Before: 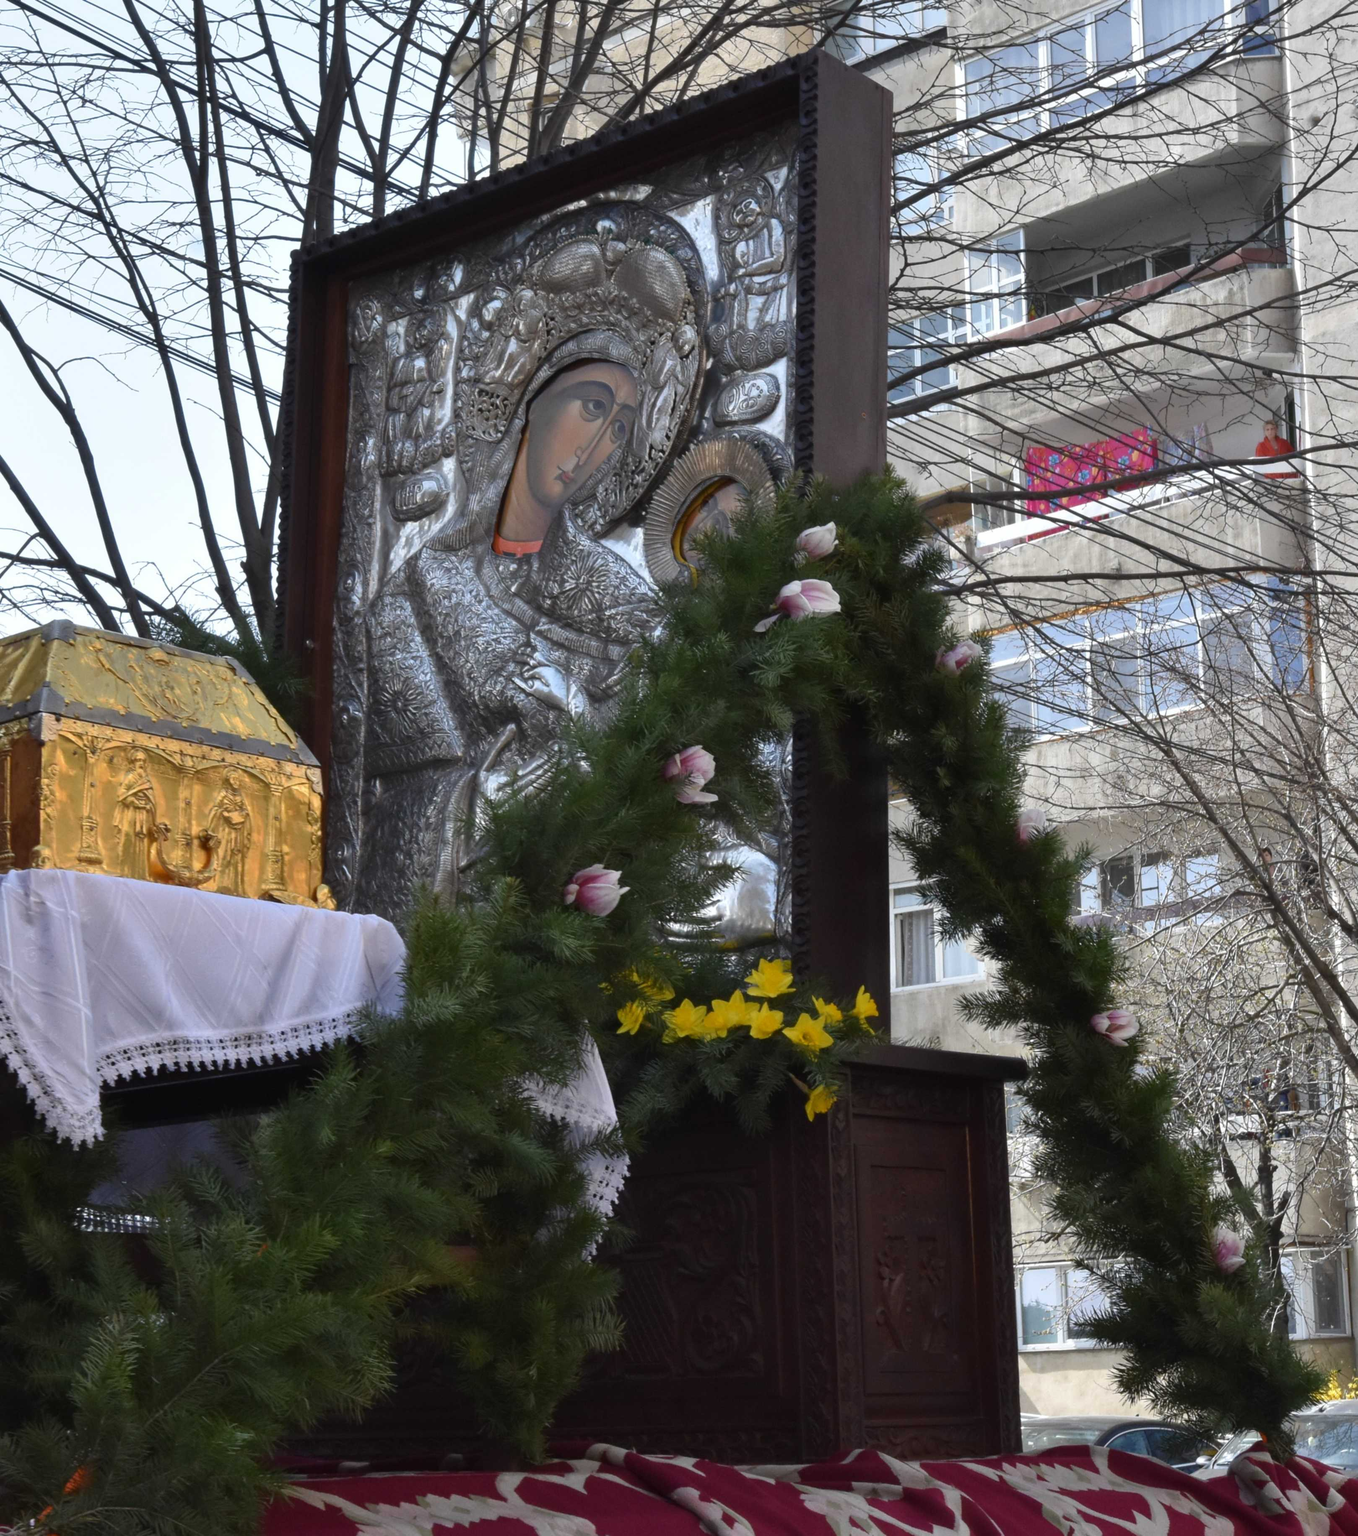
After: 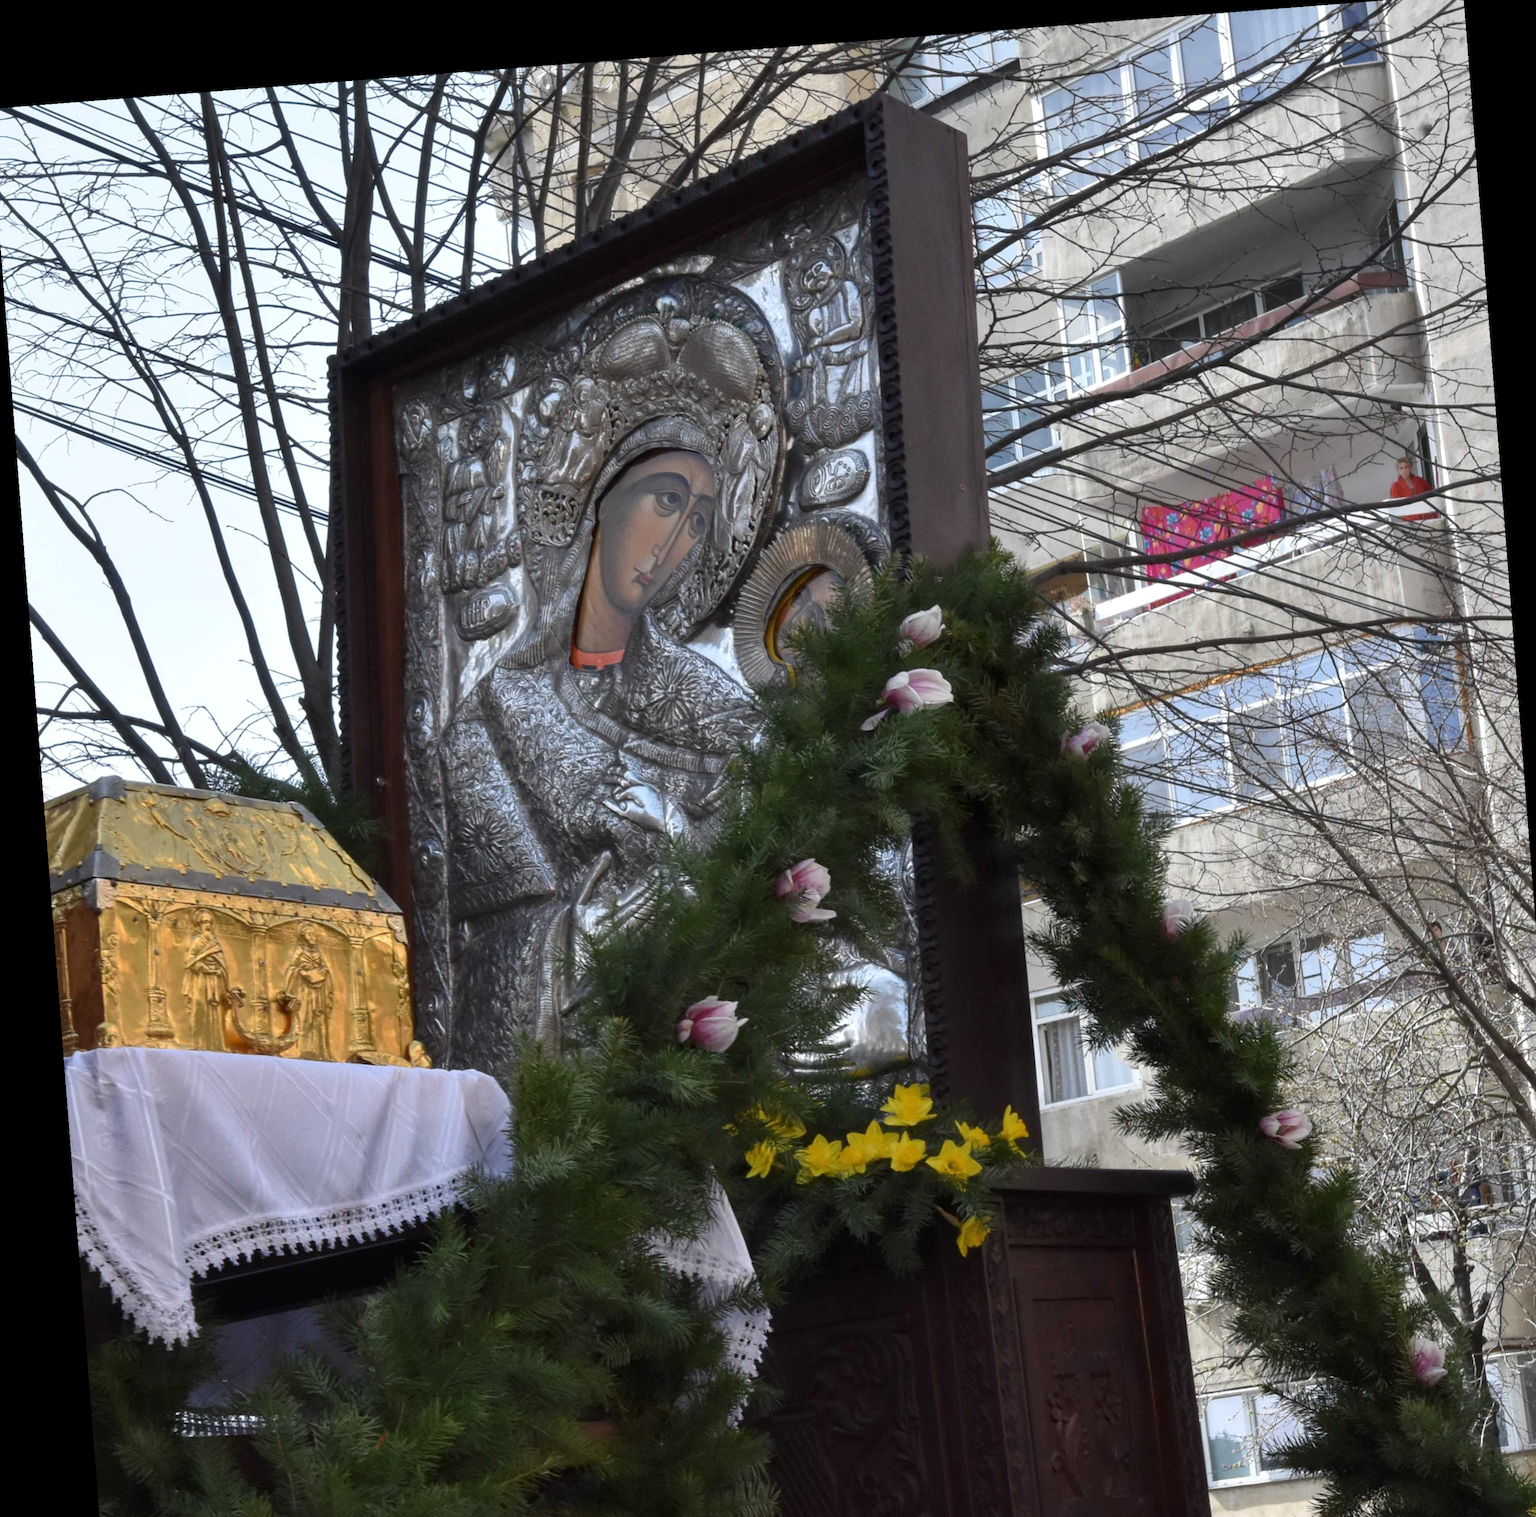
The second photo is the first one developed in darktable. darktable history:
rotate and perspective: rotation -4.25°, automatic cropping off
local contrast: highlights 100%, shadows 100%, detail 120%, midtone range 0.2
crop and rotate: angle 0.2°, left 0.275%, right 3.127%, bottom 14.18%
